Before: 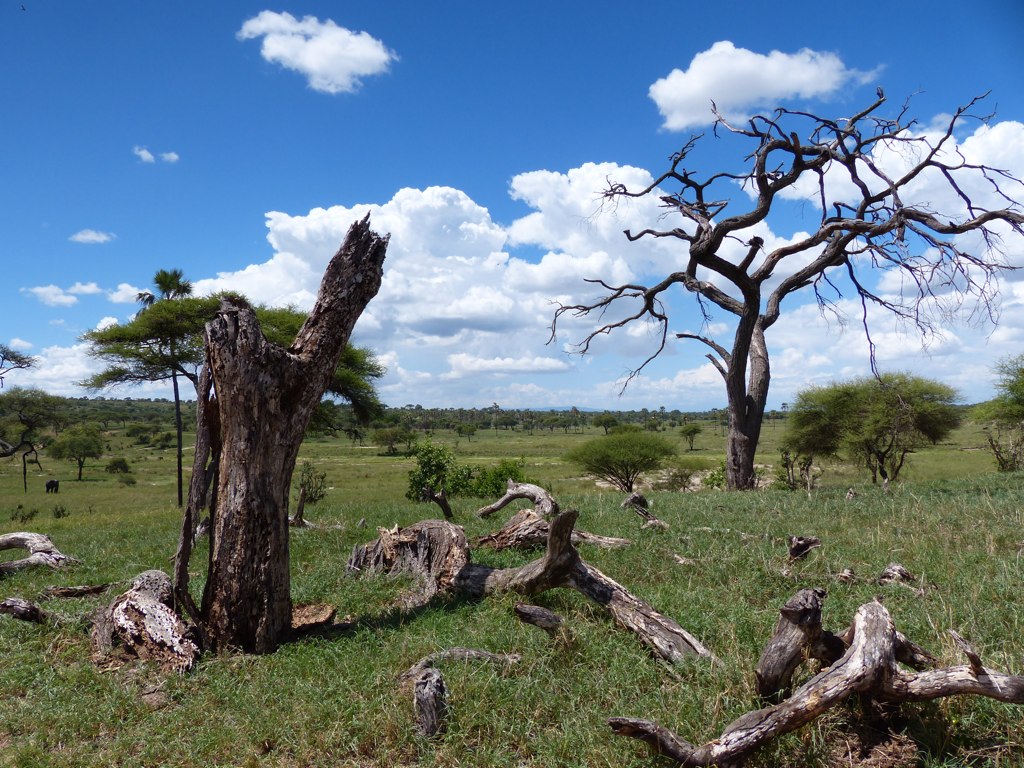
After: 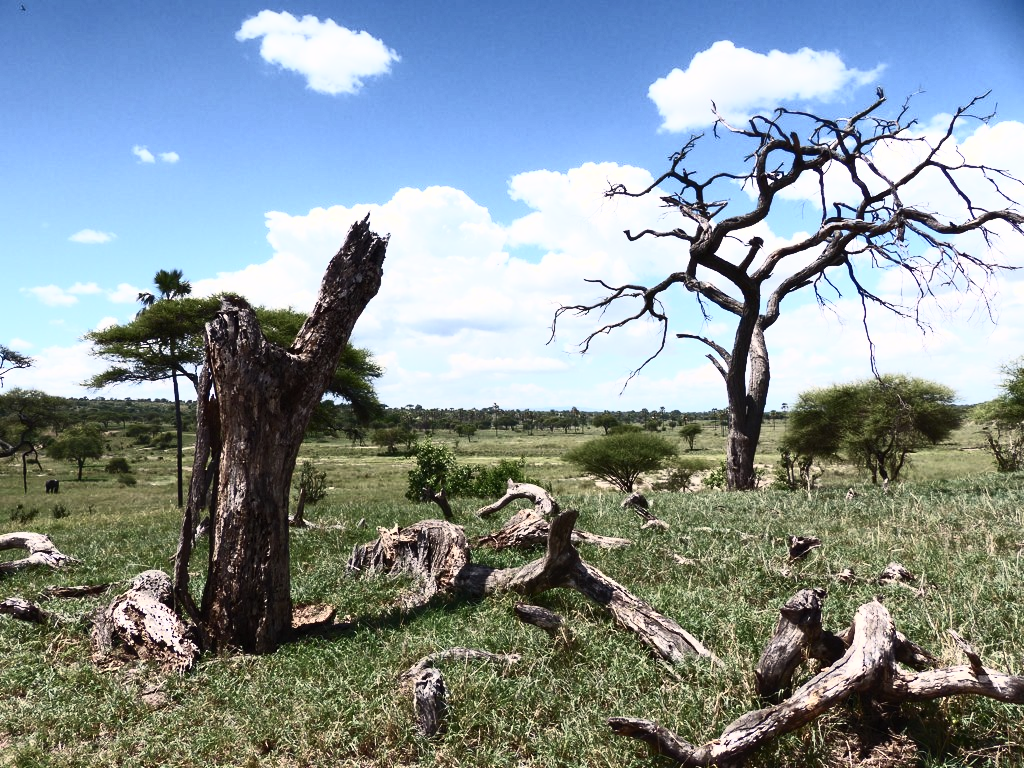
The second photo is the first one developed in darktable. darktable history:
contrast brightness saturation: contrast 0.607, brightness 0.34, saturation 0.138
color balance rgb: highlights gain › chroma 2.051%, highlights gain › hue 66.6°, global offset › hue 170.48°, perceptual saturation grading › global saturation -27.107%, global vibrance 7.814%
